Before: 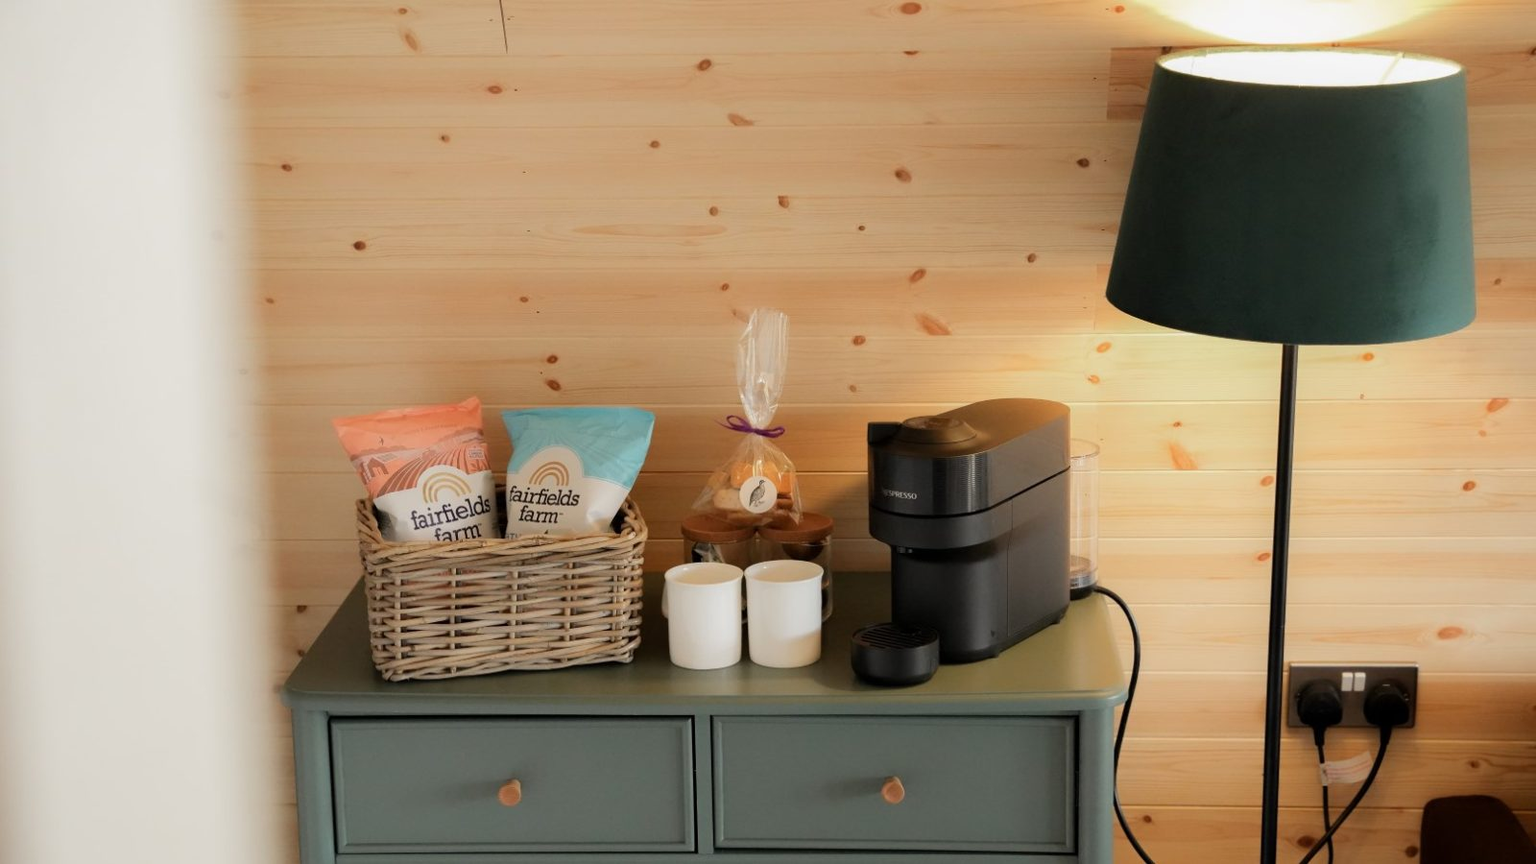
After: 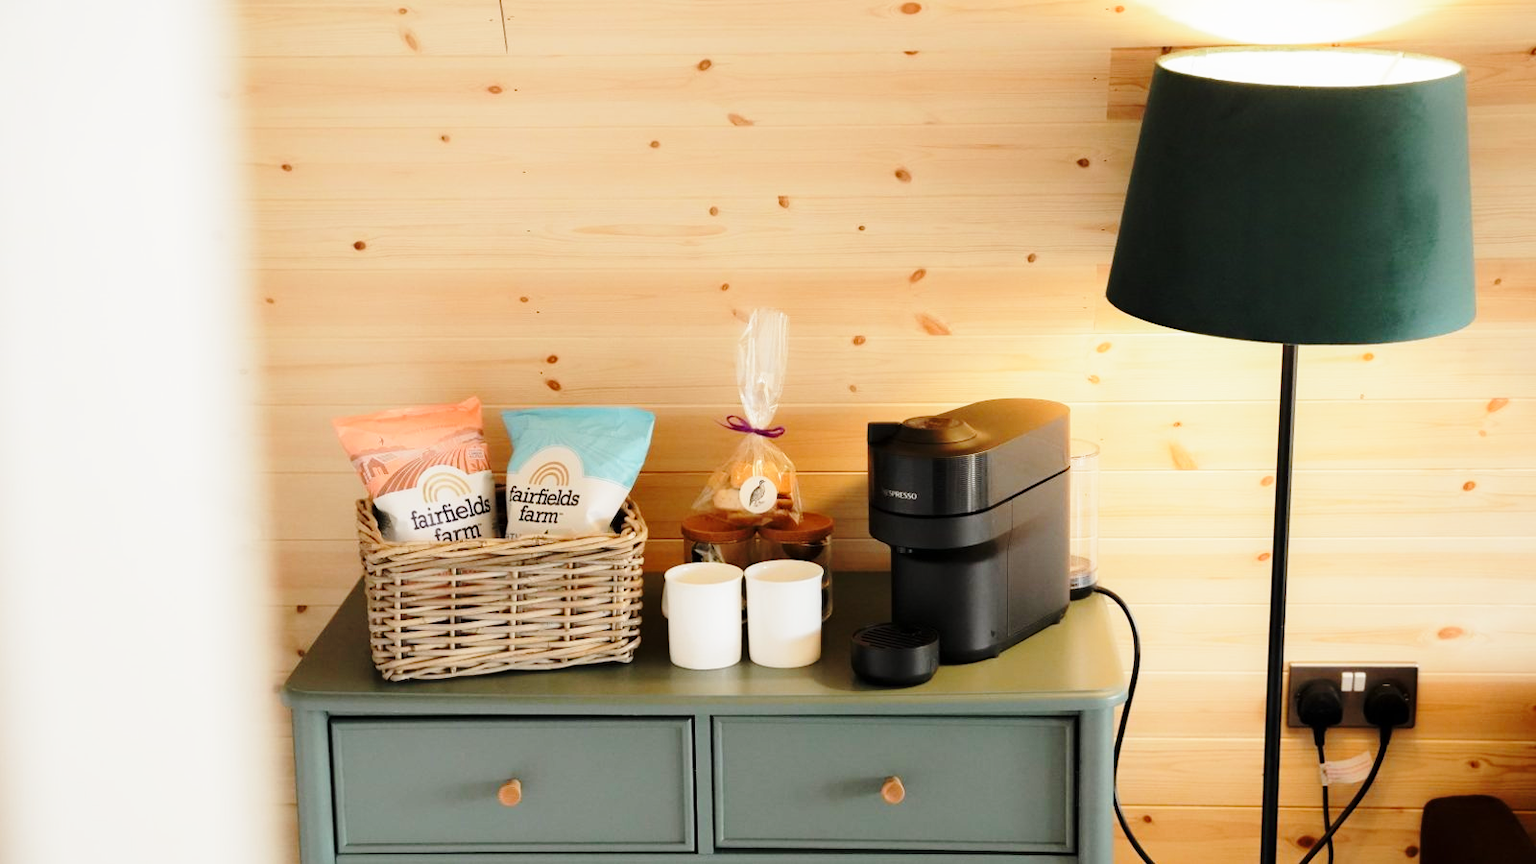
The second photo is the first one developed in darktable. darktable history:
tone equalizer: edges refinement/feathering 500, mask exposure compensation -1.57 EV, preserve details no
base curve: curves: ch0 [(0, 0) (0.028, 0.03) (0.121, 0.232) (0.46, 0.748) (0.859, 0.968) (1, 1)], preserve colors none
